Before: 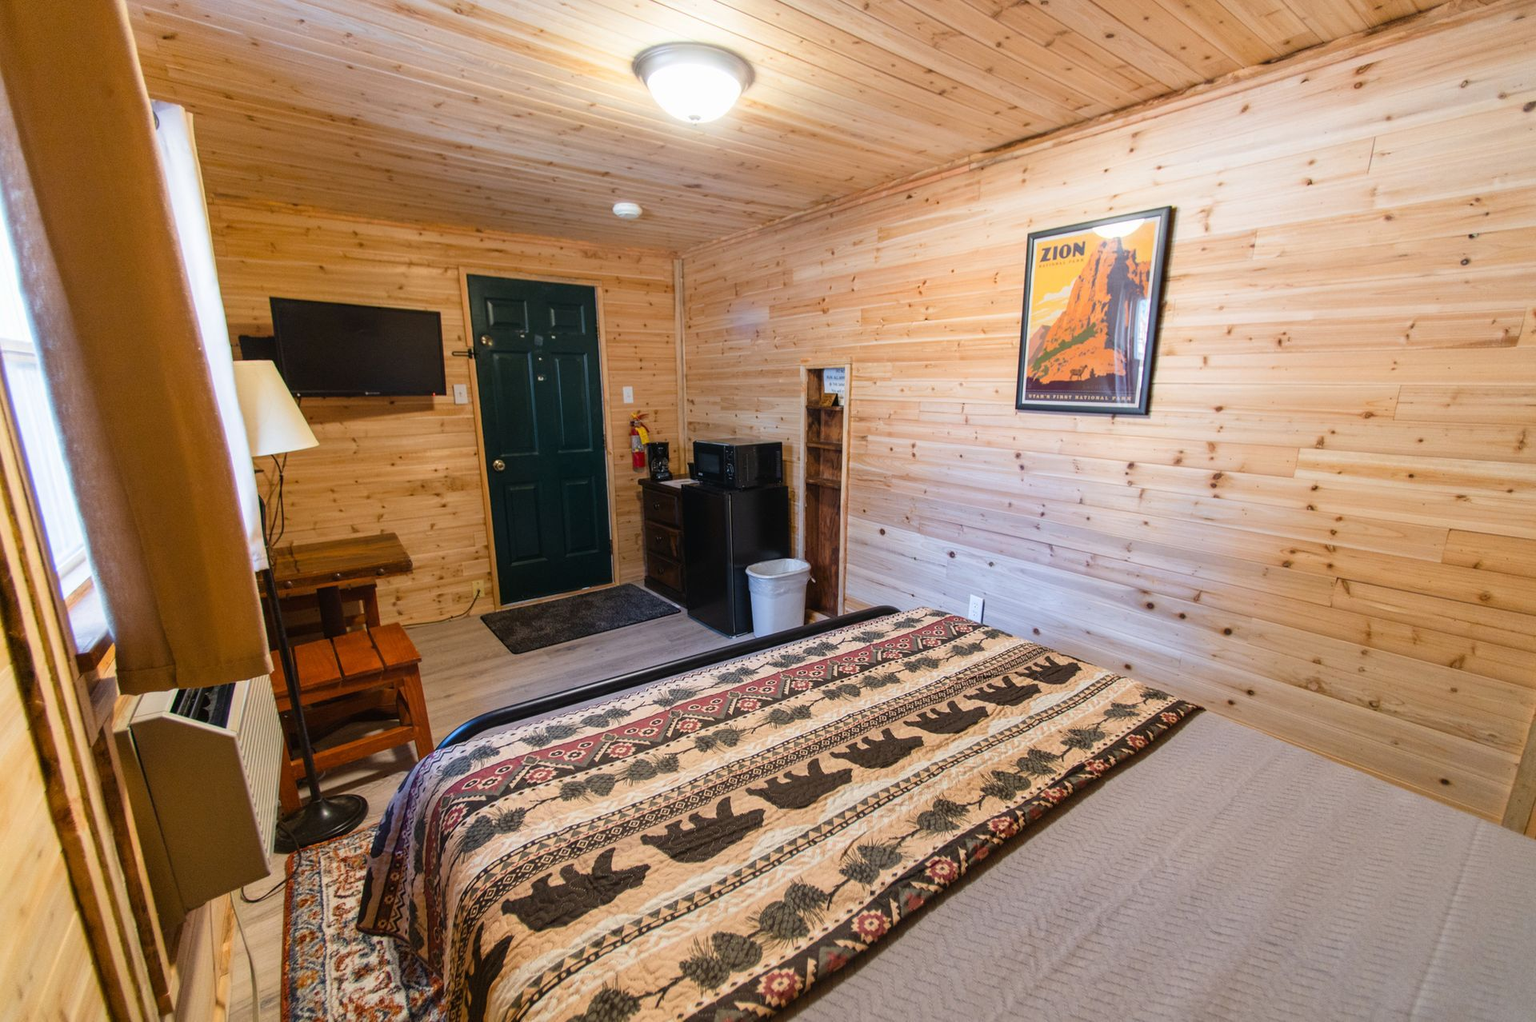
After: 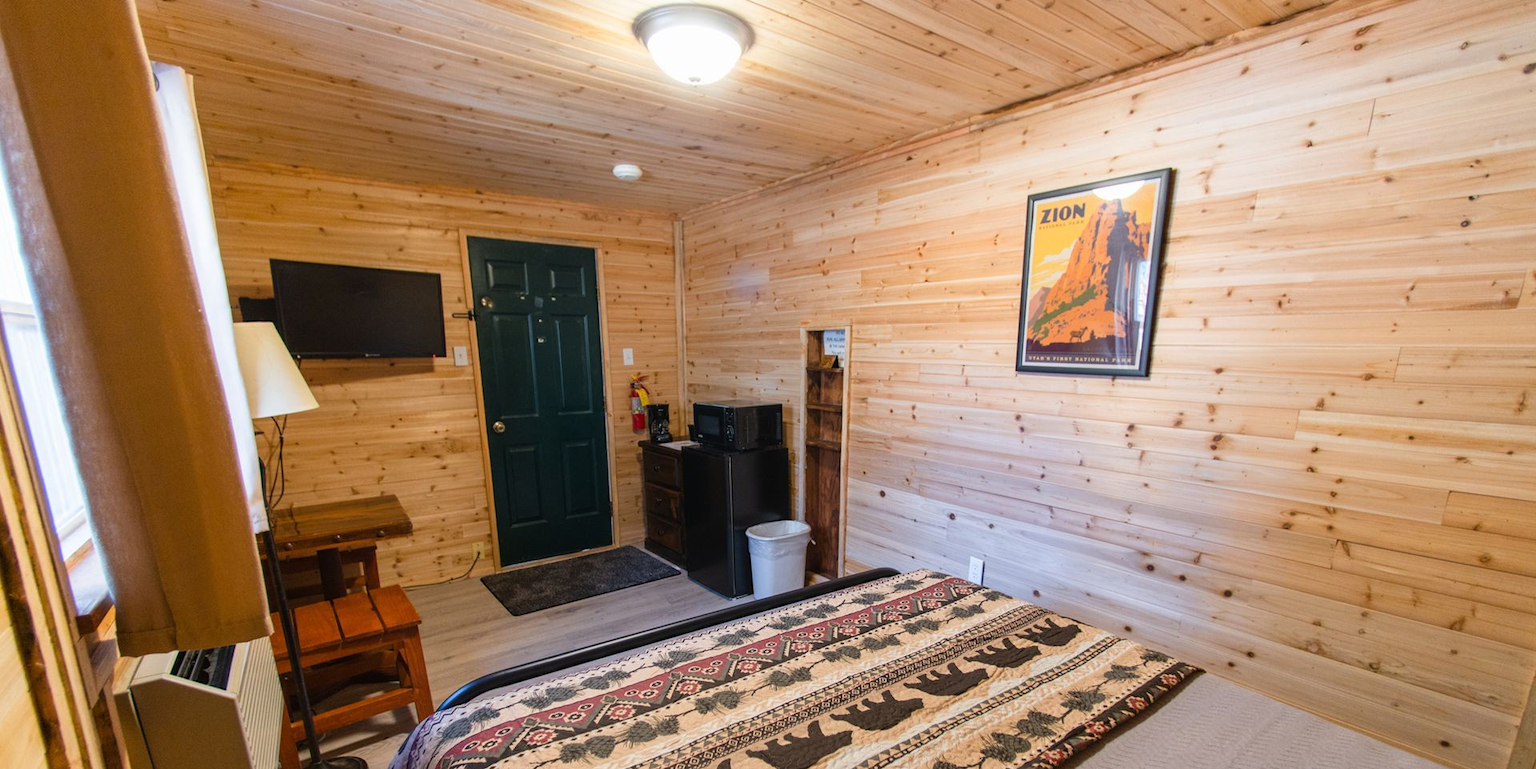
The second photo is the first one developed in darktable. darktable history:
crop: top 3.777%, bottom 20.883%
